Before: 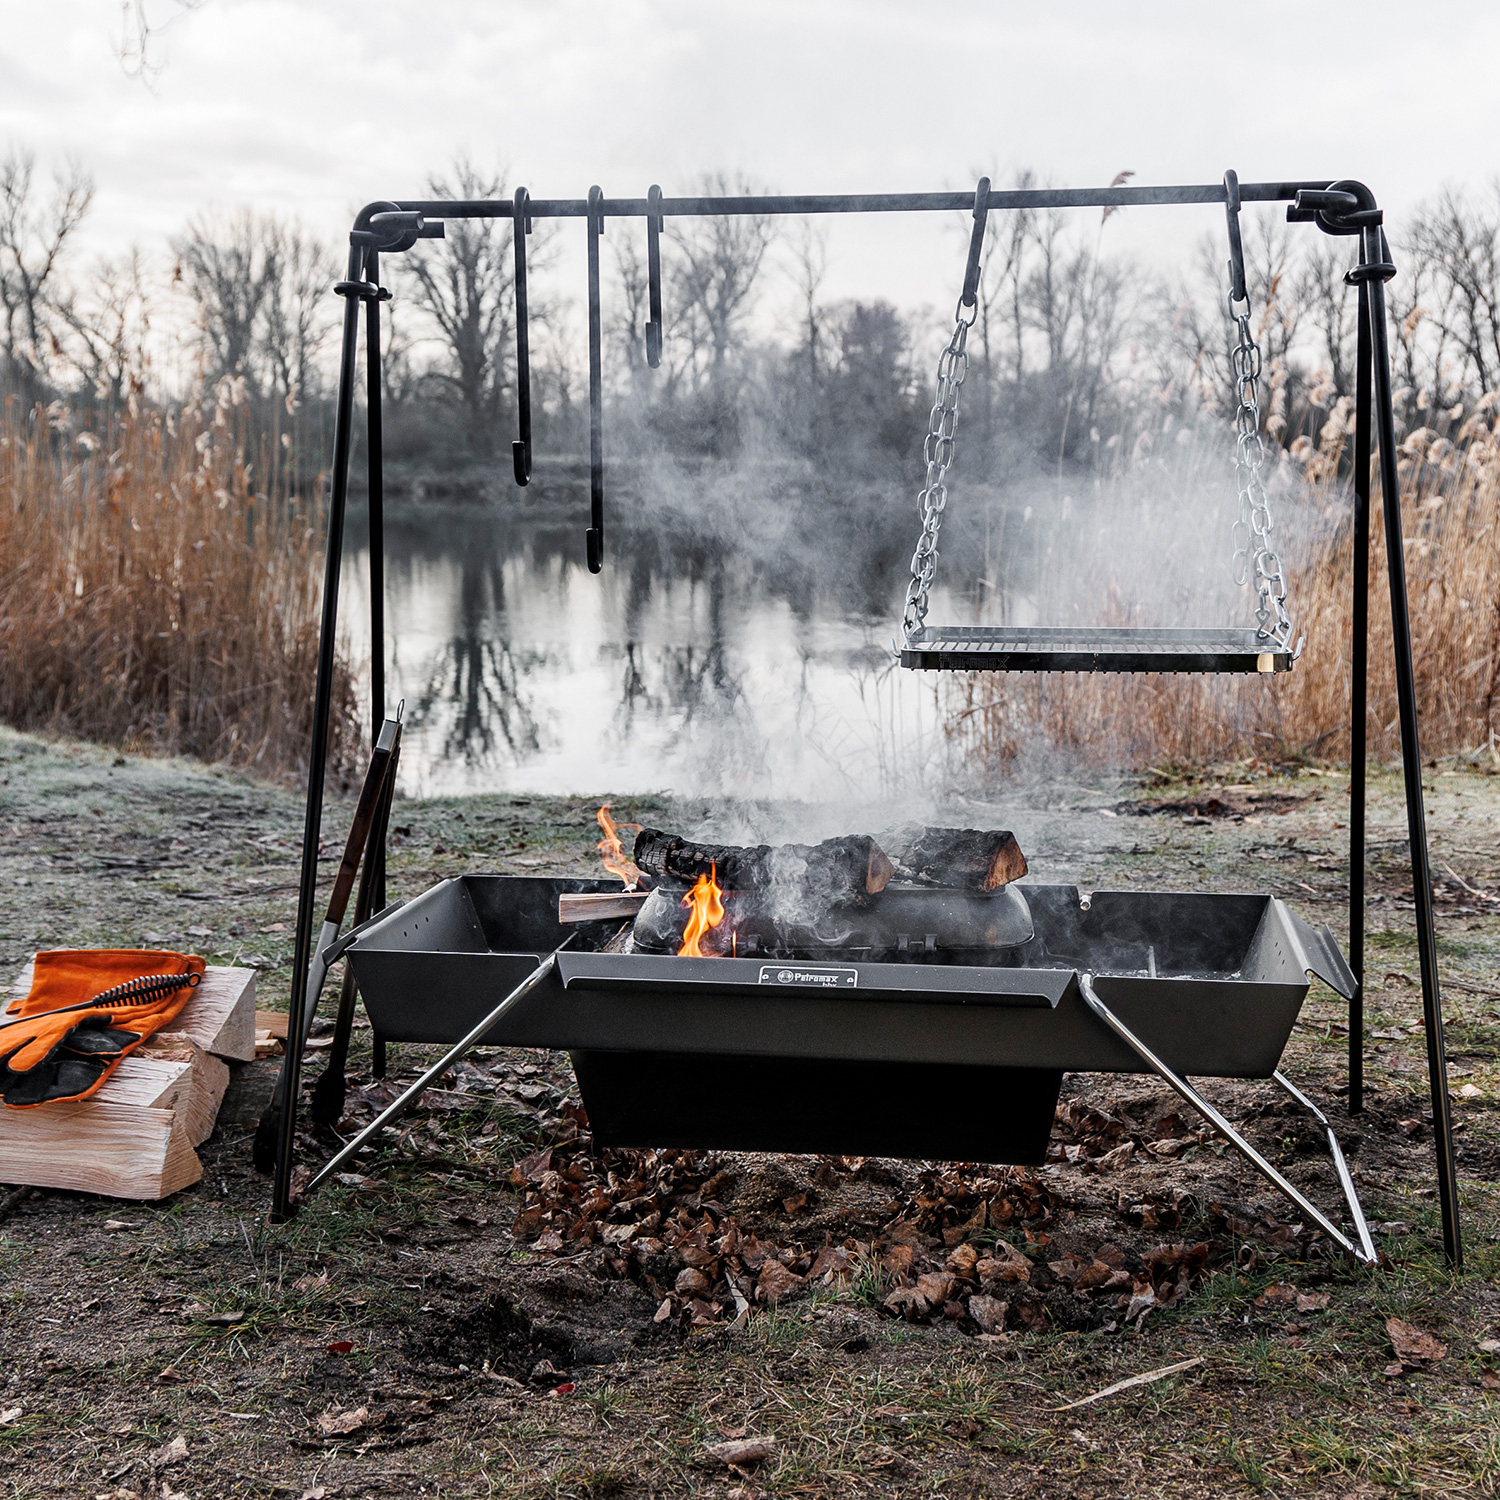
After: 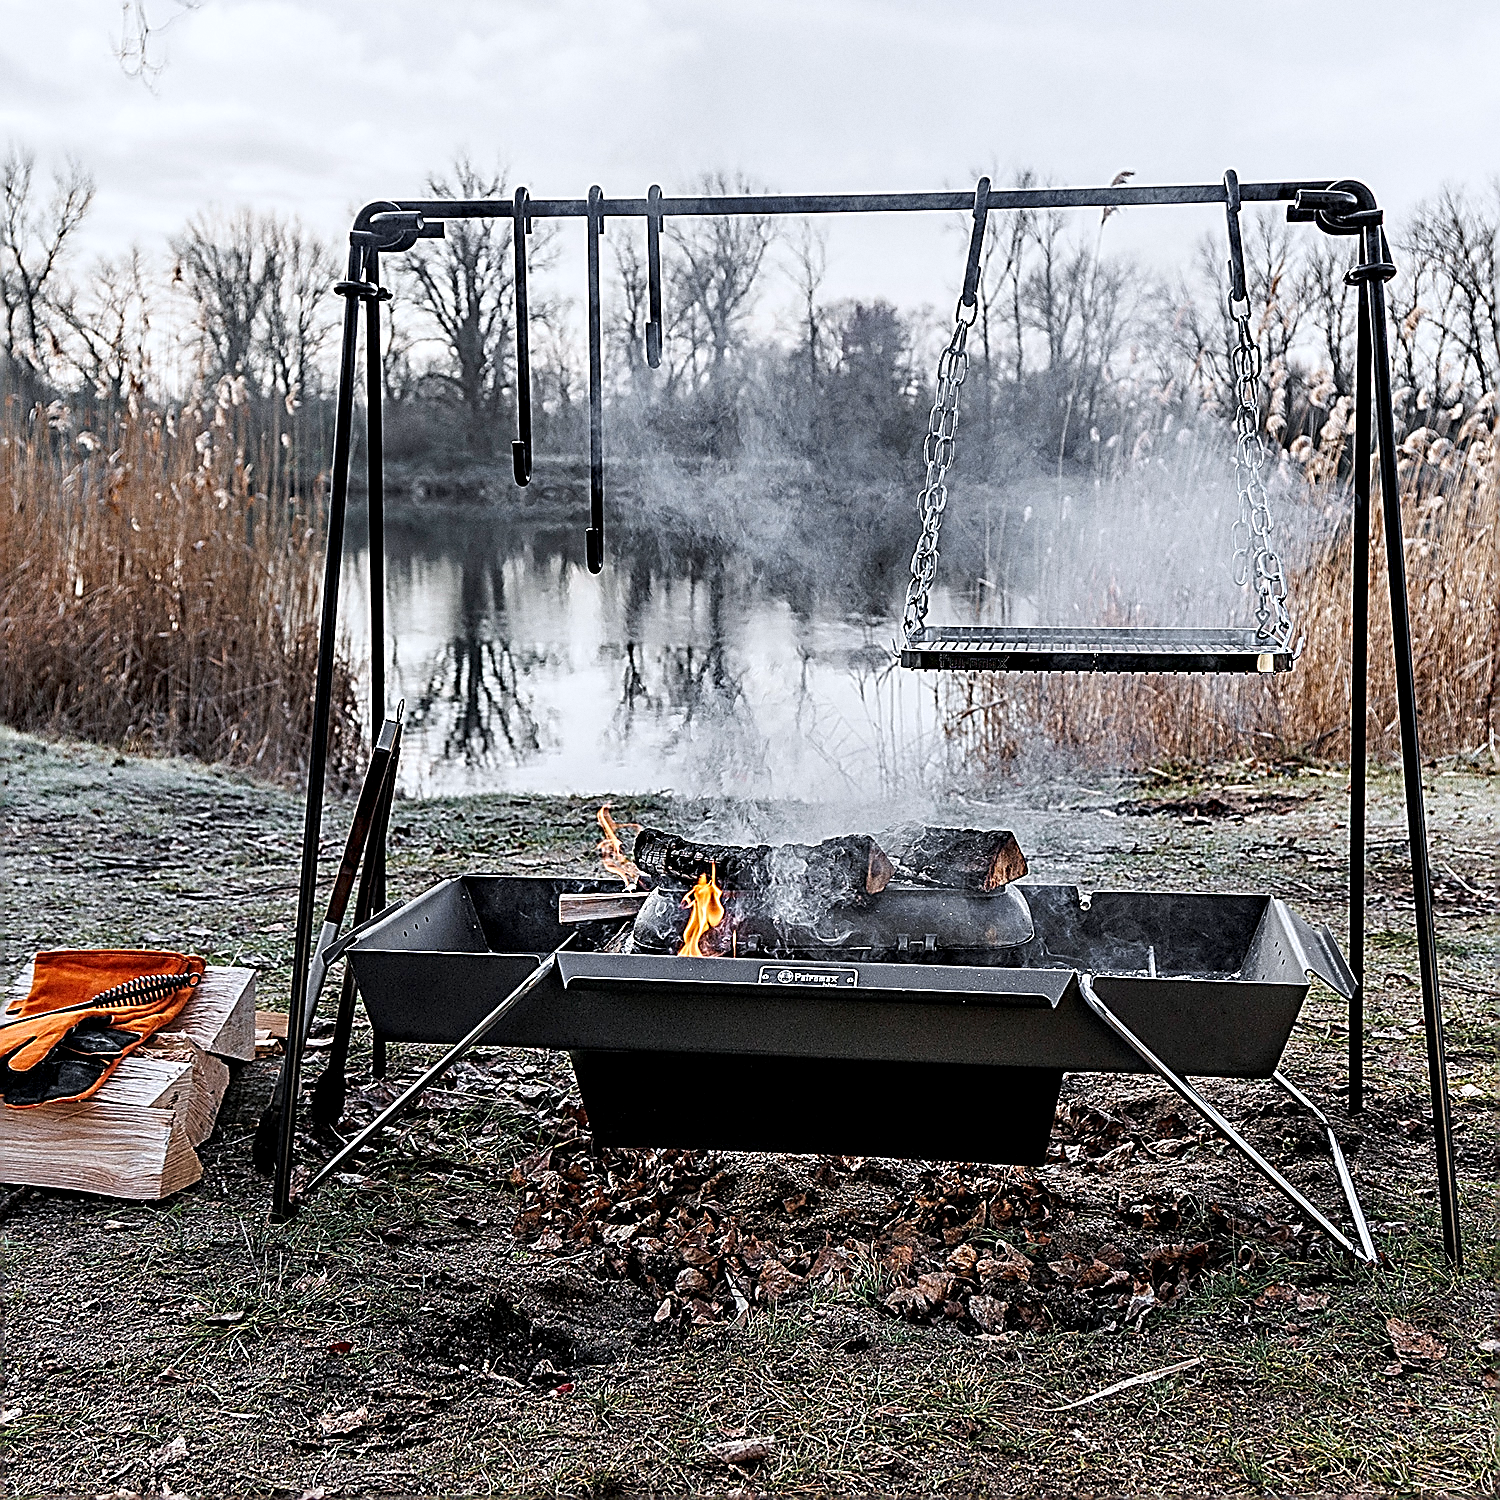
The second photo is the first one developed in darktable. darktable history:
white balance: red 0.98, blue 1.034
grain: coarseness 0.47 ISO
contrast equalizer: octaves 7, y [[0.6 ×6], [0.55 ×6], [0 ×6], [0 ×6], [0 ×6]], mix 0.3
exposure: exposure -0.021 EV, compensate highlight preservation false
sharpen: amount 2
